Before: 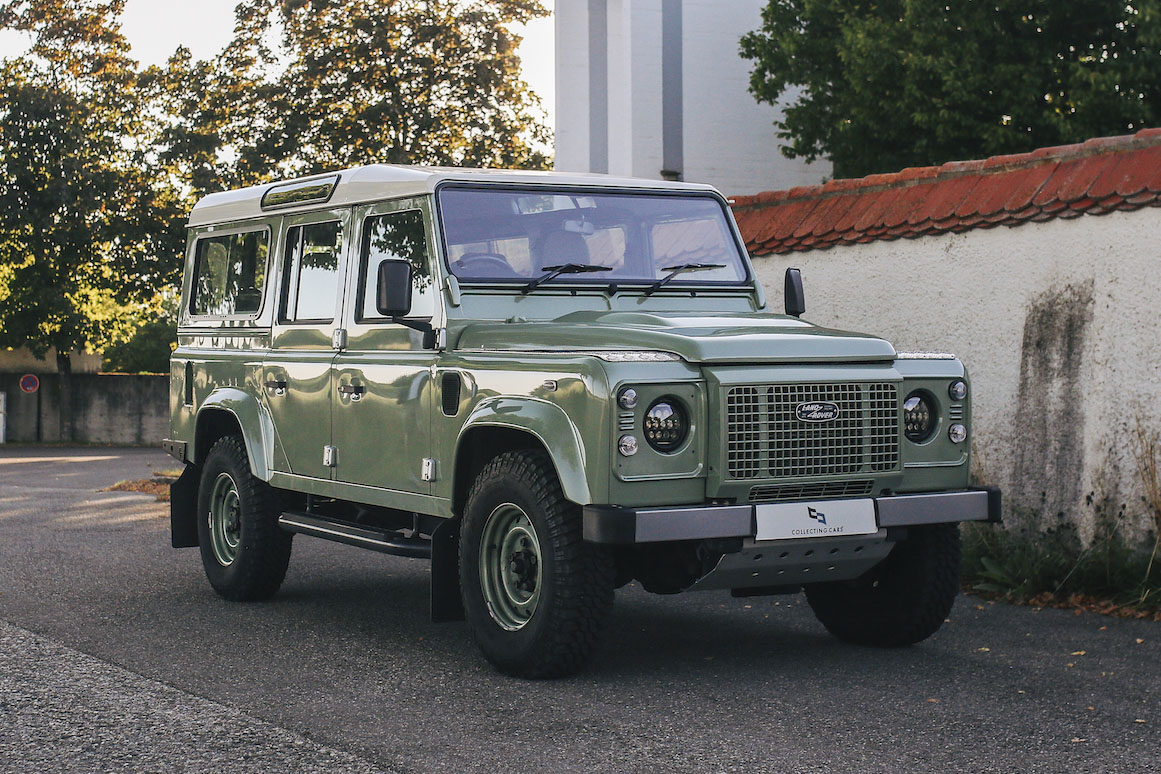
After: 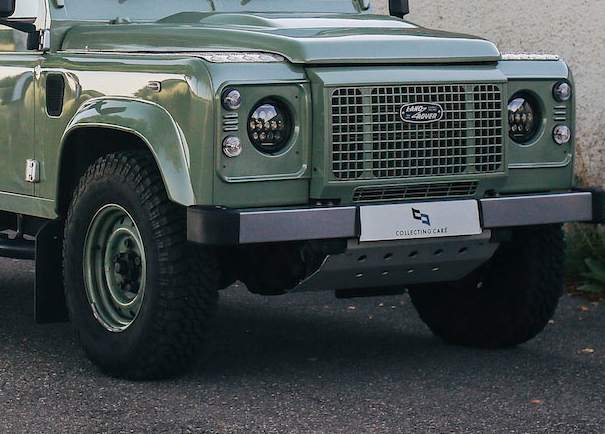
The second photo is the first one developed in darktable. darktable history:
crop: left 34.156%, top 38.687%, right 13.709%, bottom 5.185%
